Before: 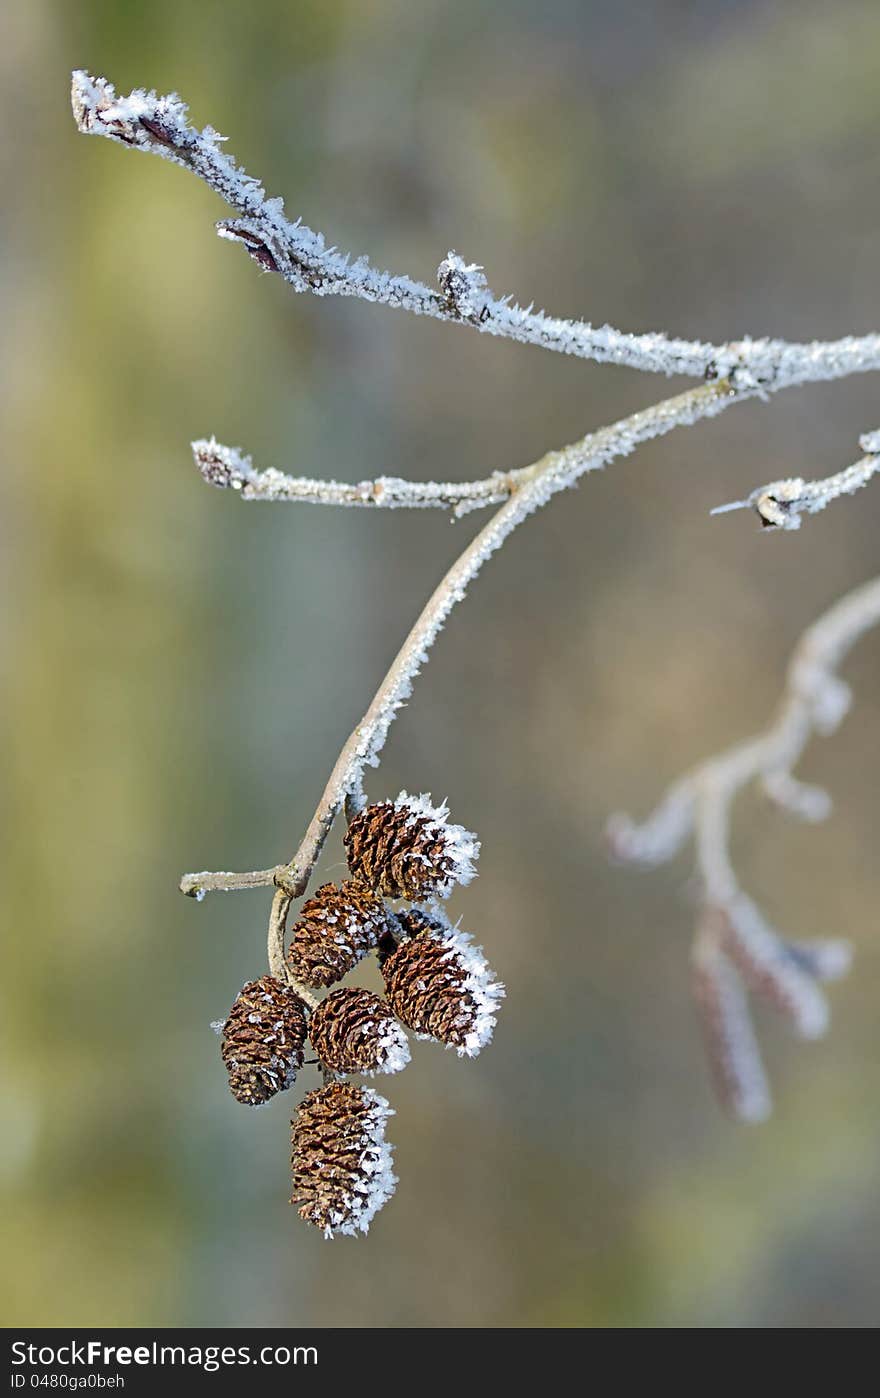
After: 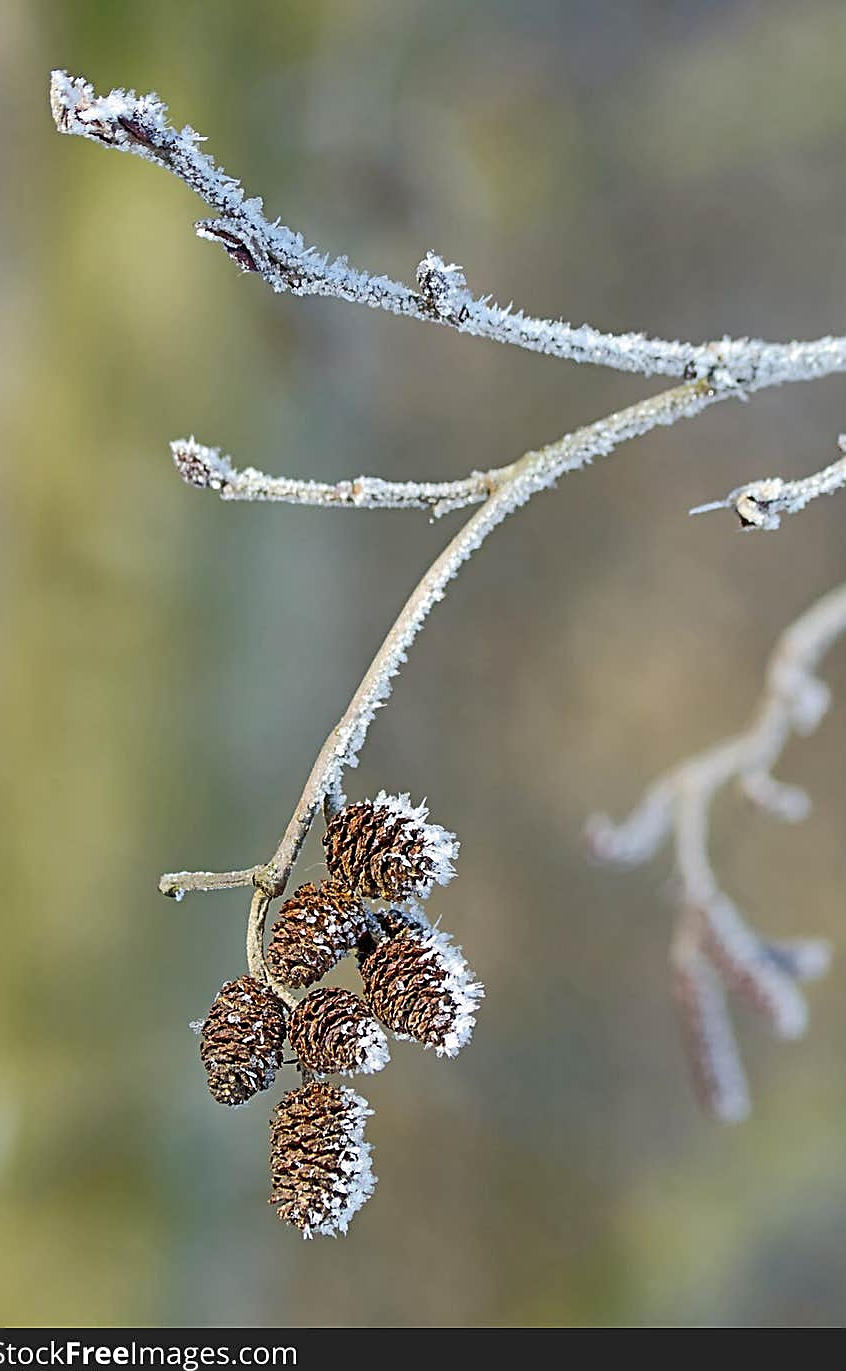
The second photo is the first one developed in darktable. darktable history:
crop and rotate: left 2.562%, right 1.205%, bottom 1.895%
sharpen: on, module defaults
